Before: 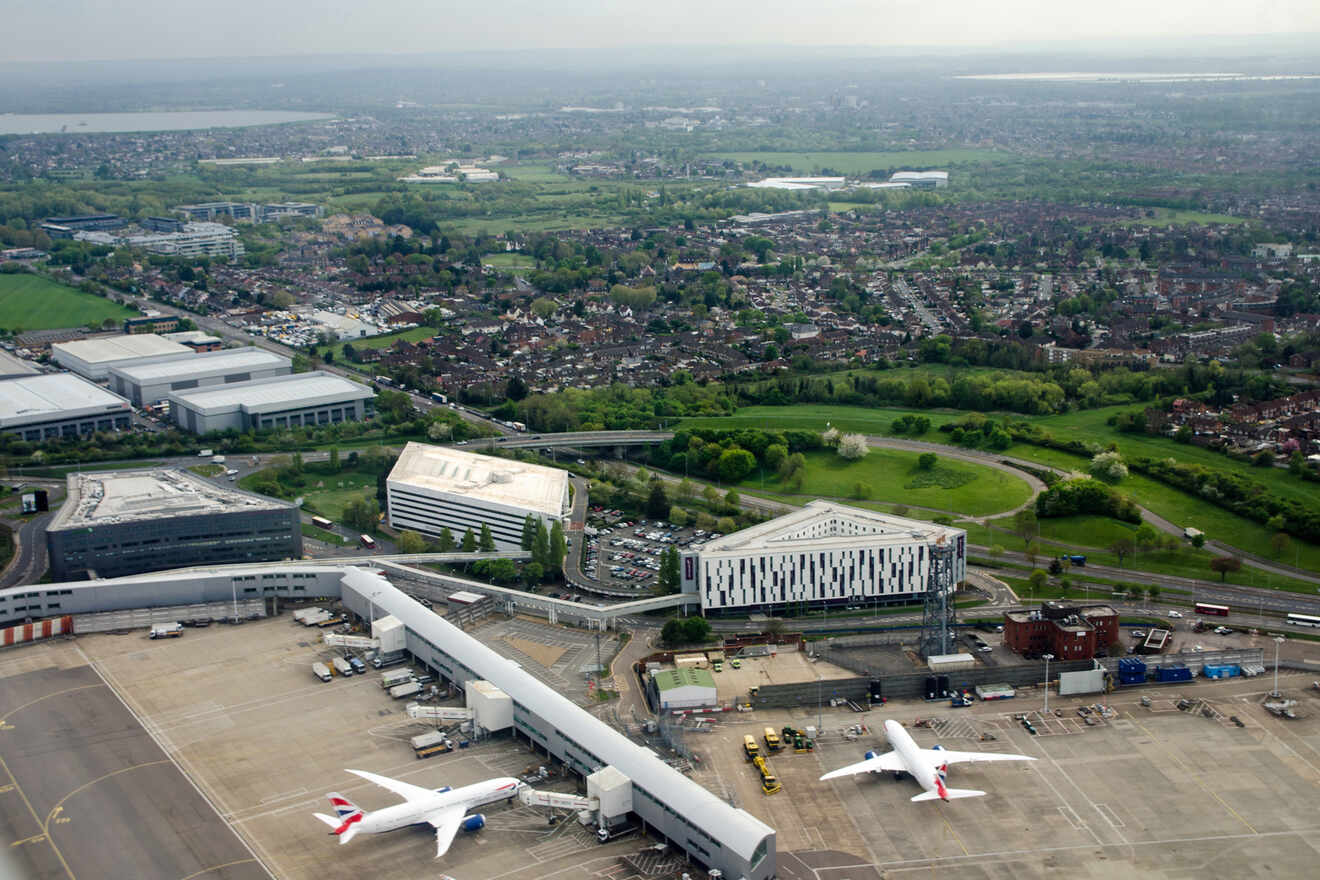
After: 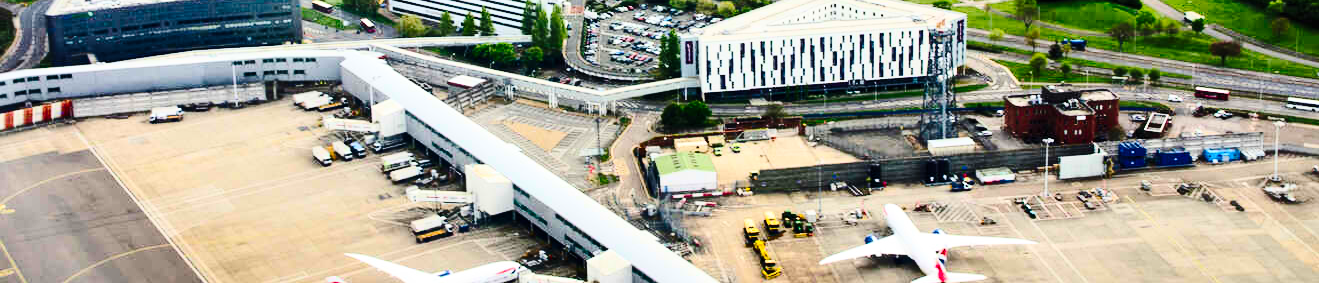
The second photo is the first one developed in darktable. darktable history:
tone curve: curves: ch0 [(0, 0) (0.033, 0.016) (0.171, 0.127) (0.33, 0.331) (0.432, 0.475) (0.601, 0.665) (0.843, 0.876) (1, 1)]; ch1 [(0, 0) (0.339, 0.349) (0.445, 0.42) (0.476, 0.47) (0.501, 0.499) (0.516, 0.525) (0.548, 0.563) (0.584, 0.633) (0.728, 0.746) (1, 1)]; ch2 [(0, 0) (0.327, 0.324) (0.417, 0.44) (0.46, 0.453) (0.502, 0.498) (0.517, 0.524) (0.53, 0.554) (0.579, 0.599) (0.745, 0.704) (1, 1)], preserve colors none
base curve: curves: ch0 [(0, 0) (0.028, 0.03) (0.121, 0.232) (0.46, 0.748) (0.859, 0.968) (1, 1)]
shadows and highlights: radius 109.64, shadows 40.61, highlights -72.5, low approximation 0.01, soften with gaussian
crop and rotate: top 58.74%, bottom 9.045%
contrast brightness saturation: contrast 0.241, brightness 0.241, saturation 0.387
